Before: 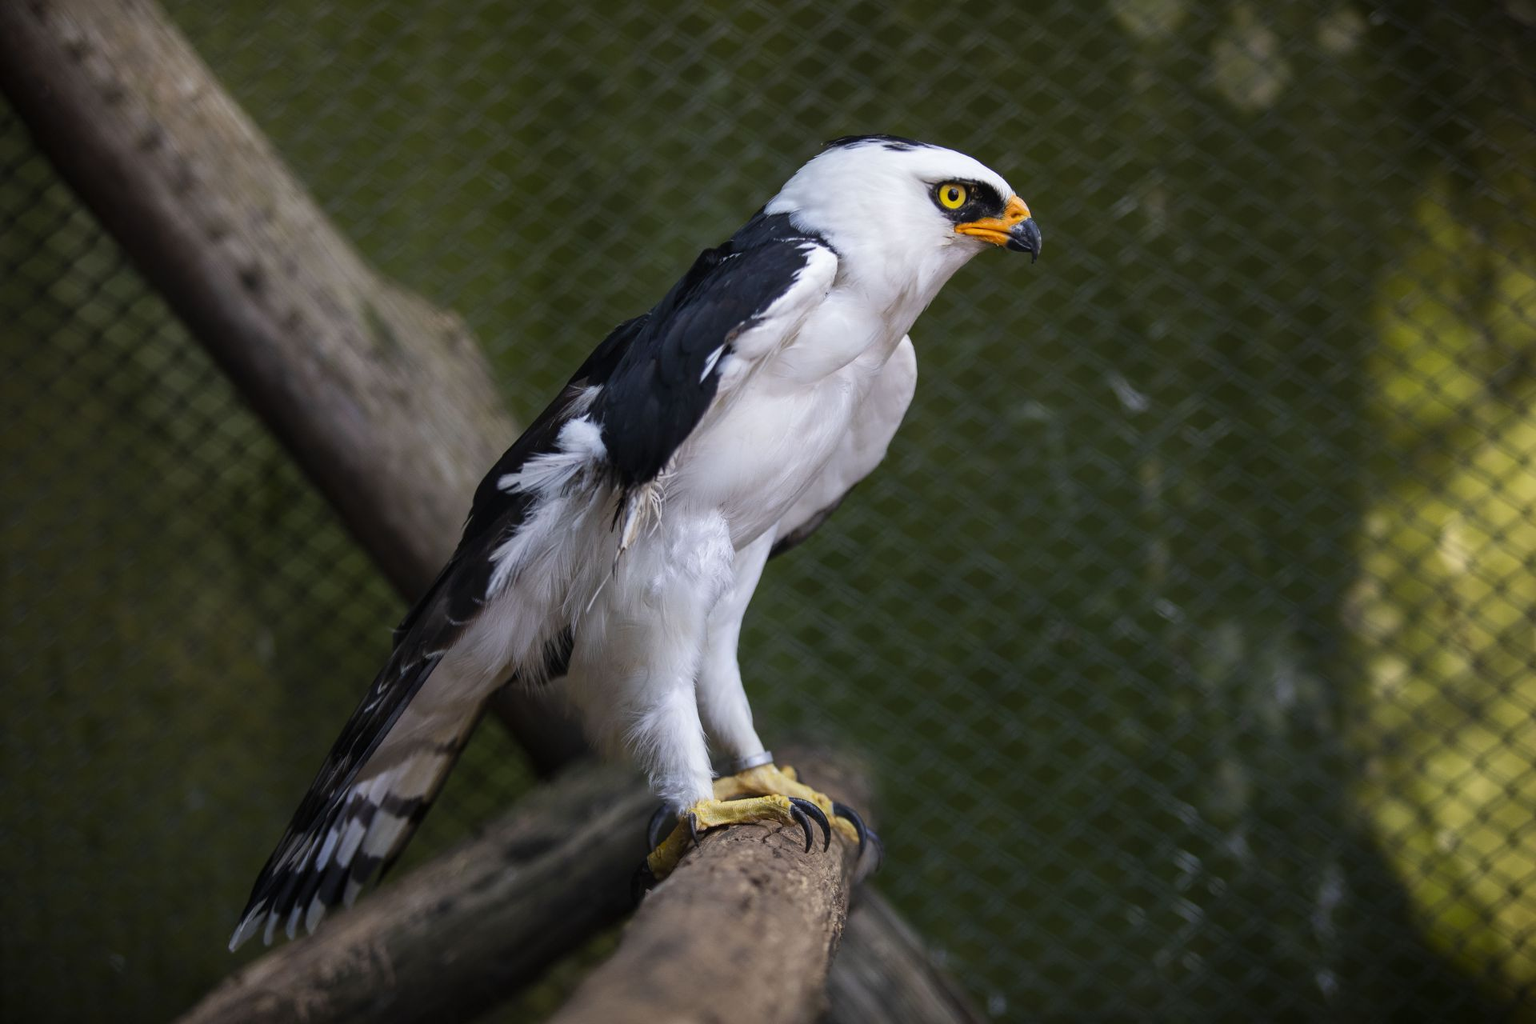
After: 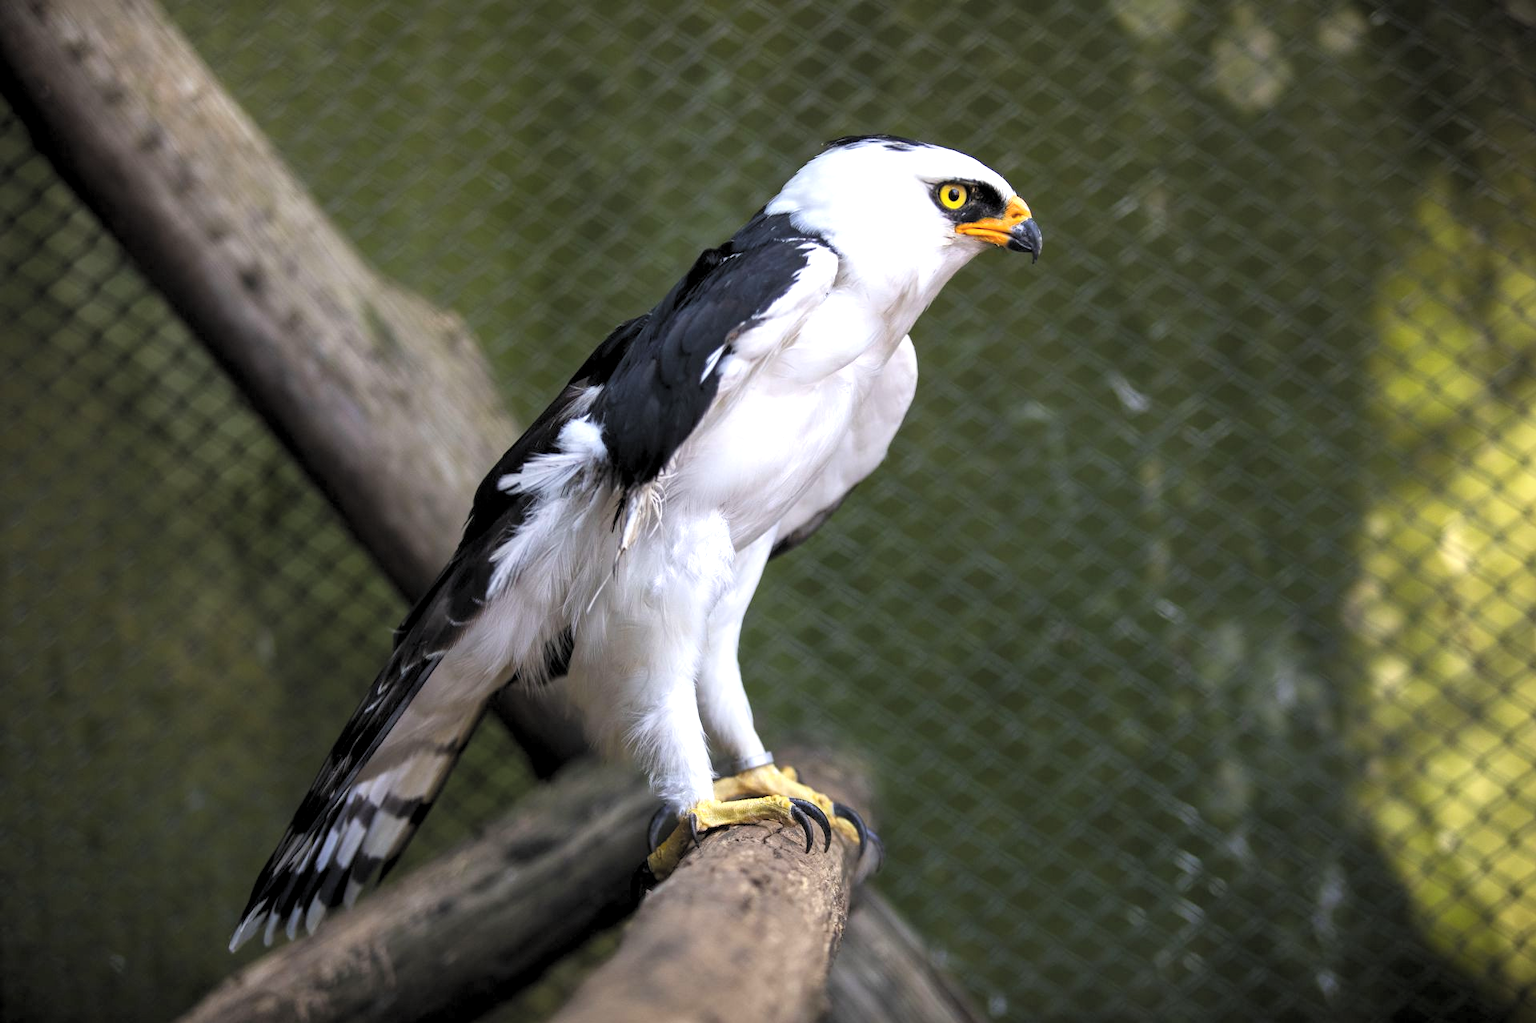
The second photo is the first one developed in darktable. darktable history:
exposure: black level correction -0.005, exposure 0.622 EV, compensate highlight preservation false
rgb levels: levels [[0.013, 0.434, 0.89], [0, 0.5, 1], [0, 0.5, 1]]
